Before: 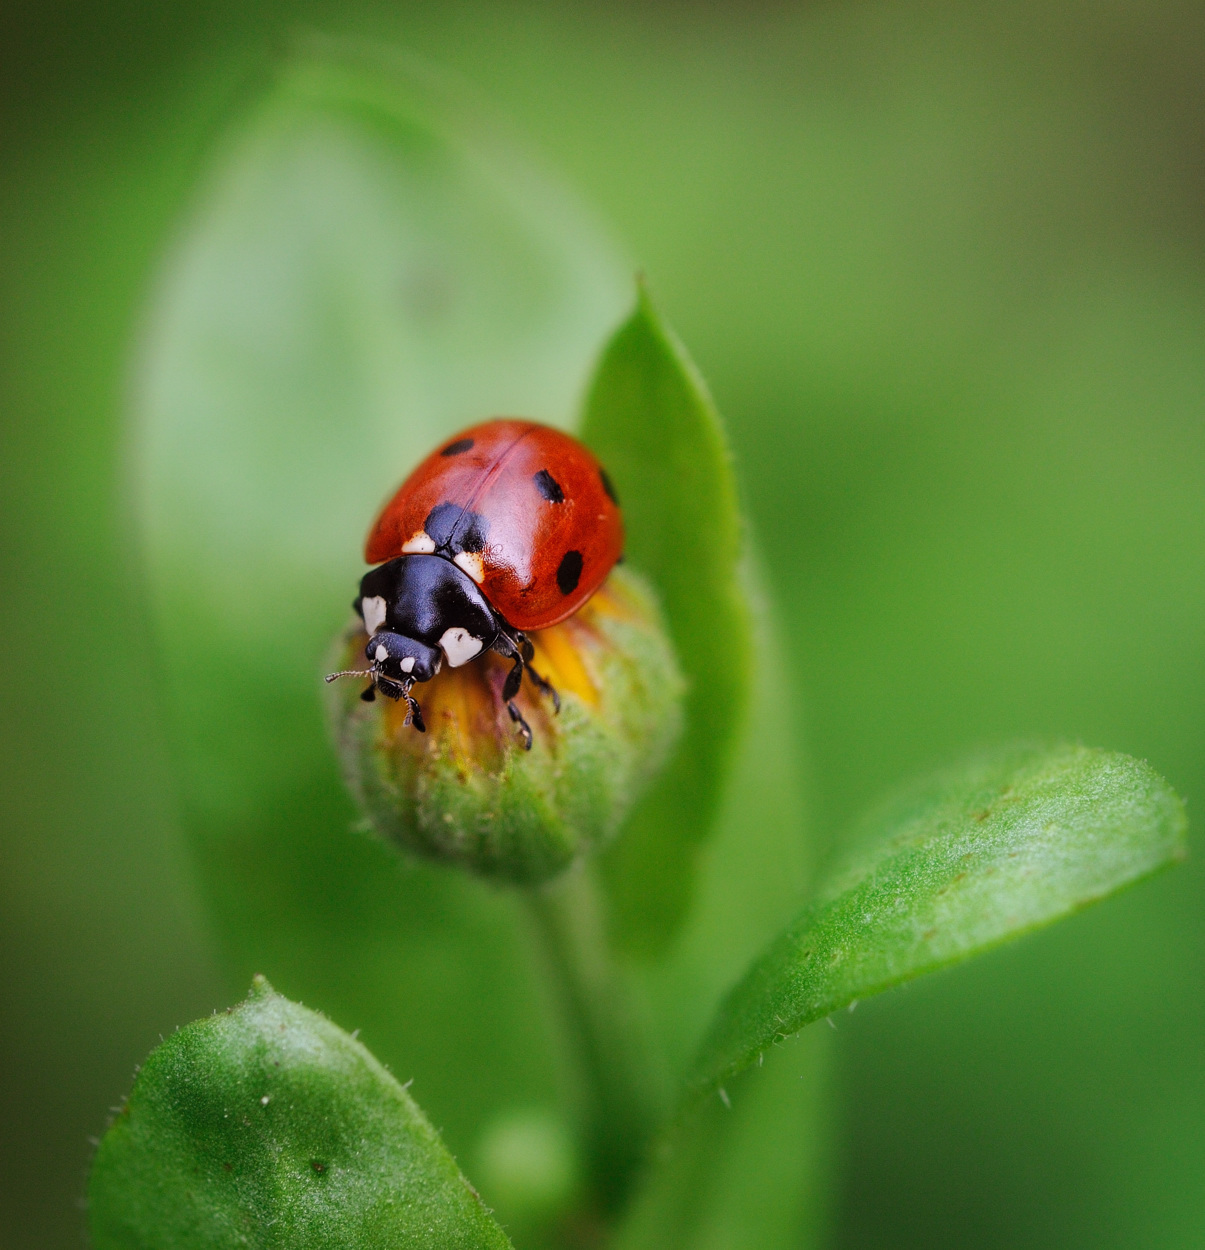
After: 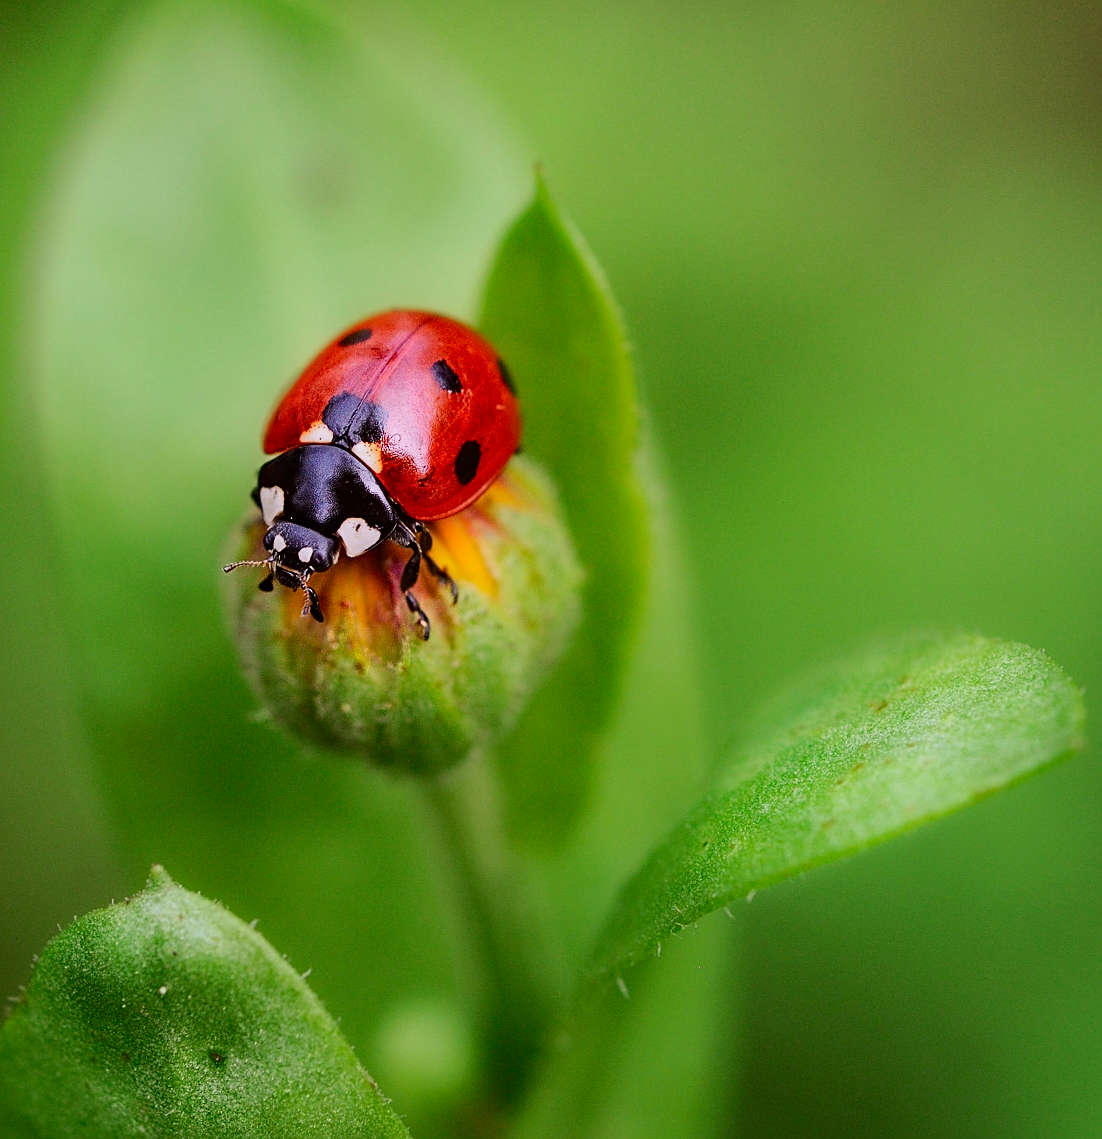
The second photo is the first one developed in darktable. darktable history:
exposure: exposure 0.021 EV, compensate exposure bias true, compensate highlight preservation false
sharpen: on, module defaults
tone curve: curves: ch0 [(0, 0) (0.091, 0.066) (0.184, 0.16) (0.491, 0.519) (0.748, 0.765) (1, 0.919)]; ch1 [(0, 0) (0.179, 0.173) (0.322, 0.32) (0.424, 0.424) (0.502, 0.504) (0.56, 0.575) (0.631, 0.675) (0.777, 0.806) (1, 1)]; ch2 [(0, 0) (0.434, 0.447) (0.497, 0.498) (0.539, 0.566) (0.676, 0.691) (1, 1)], color space Lab, independent channels, preserve colors none
crop and rotate: left 8.516%, top 8.856%
haze removal: adaptive false
